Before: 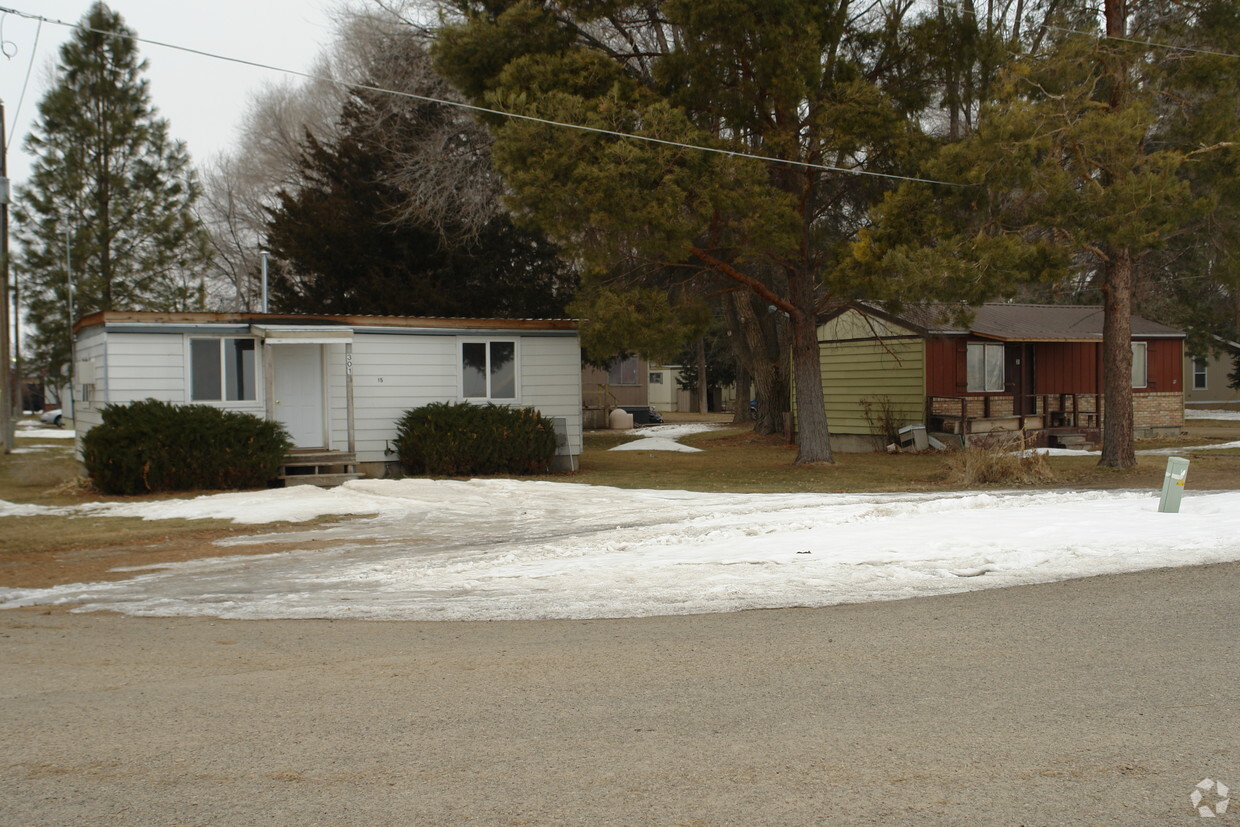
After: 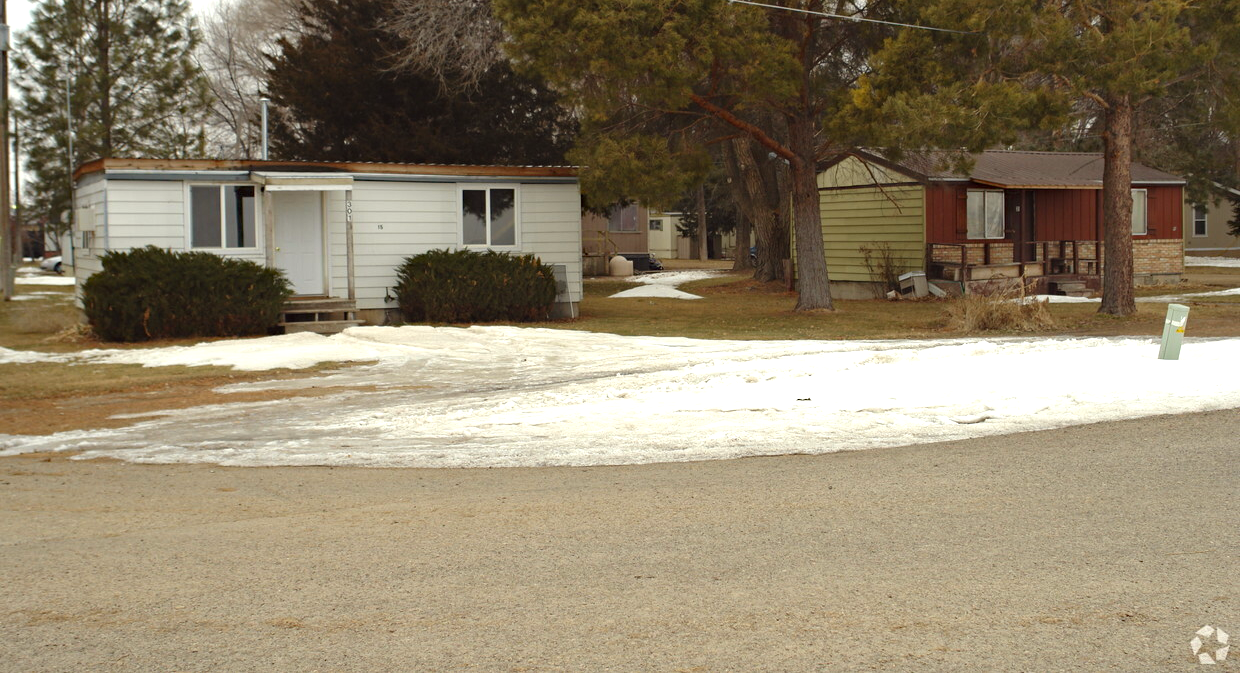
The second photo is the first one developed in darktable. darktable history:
exposure: black level correction -0.002, exposure 0.543 EV, compensate exposure bias true, compensate highlight preservation false
haze removal: compatibility mode true, adaptive false
crop and rotate: top 18.511%
color correction: highlights a* -1.07, highlights b* 4.54, shadows a* 3.68
